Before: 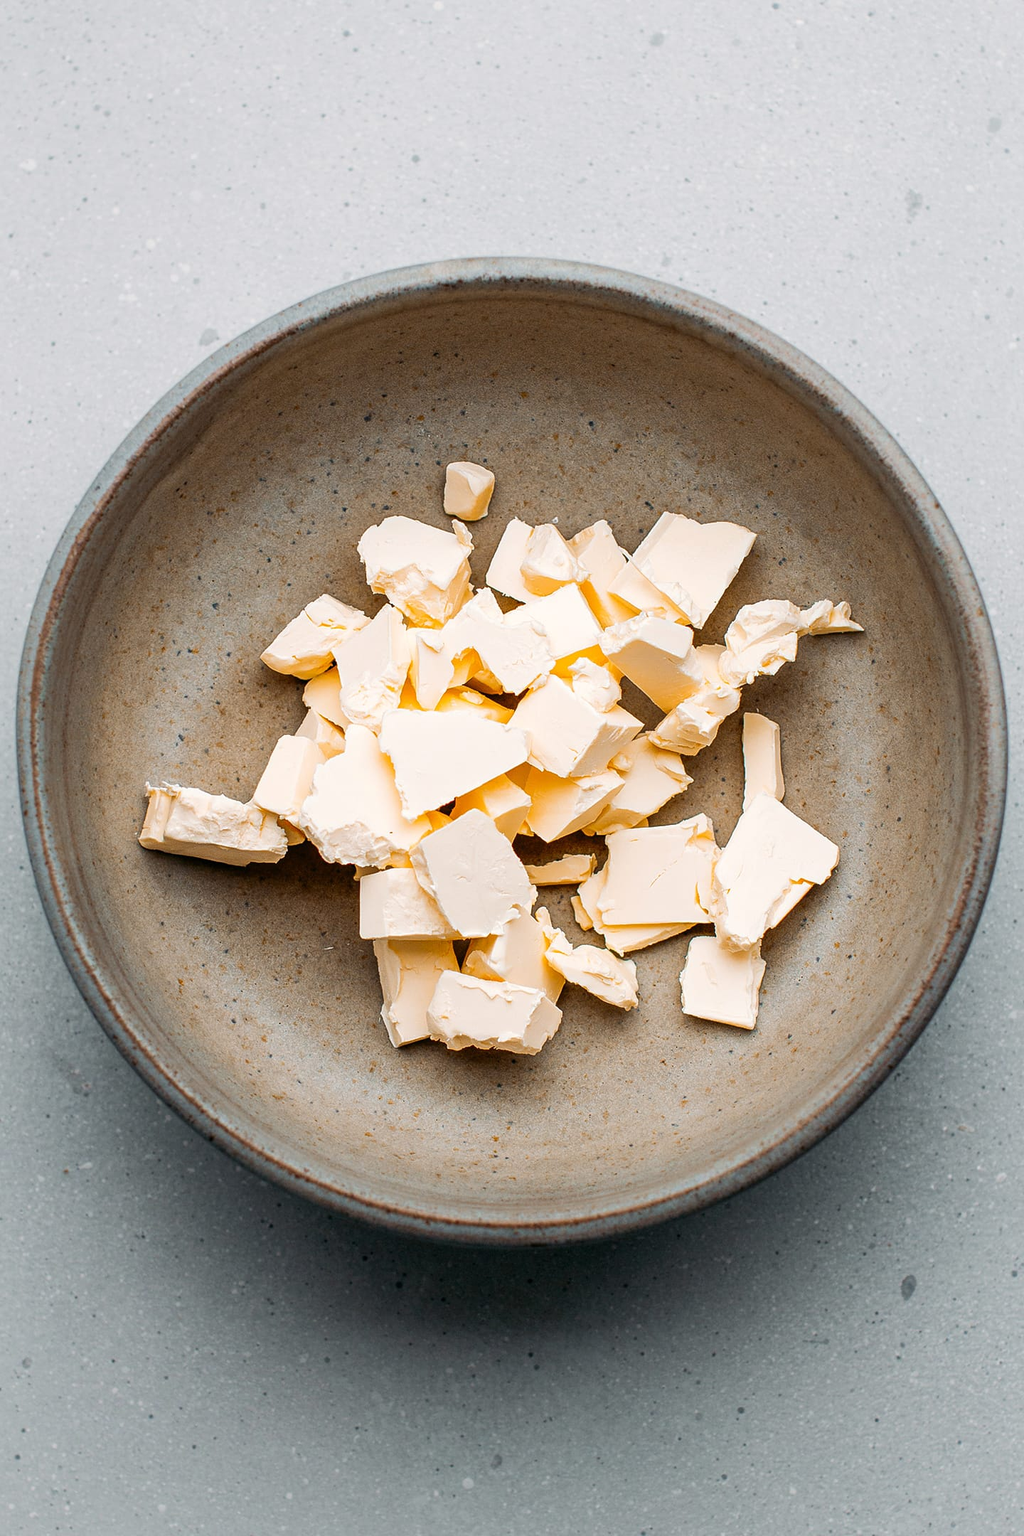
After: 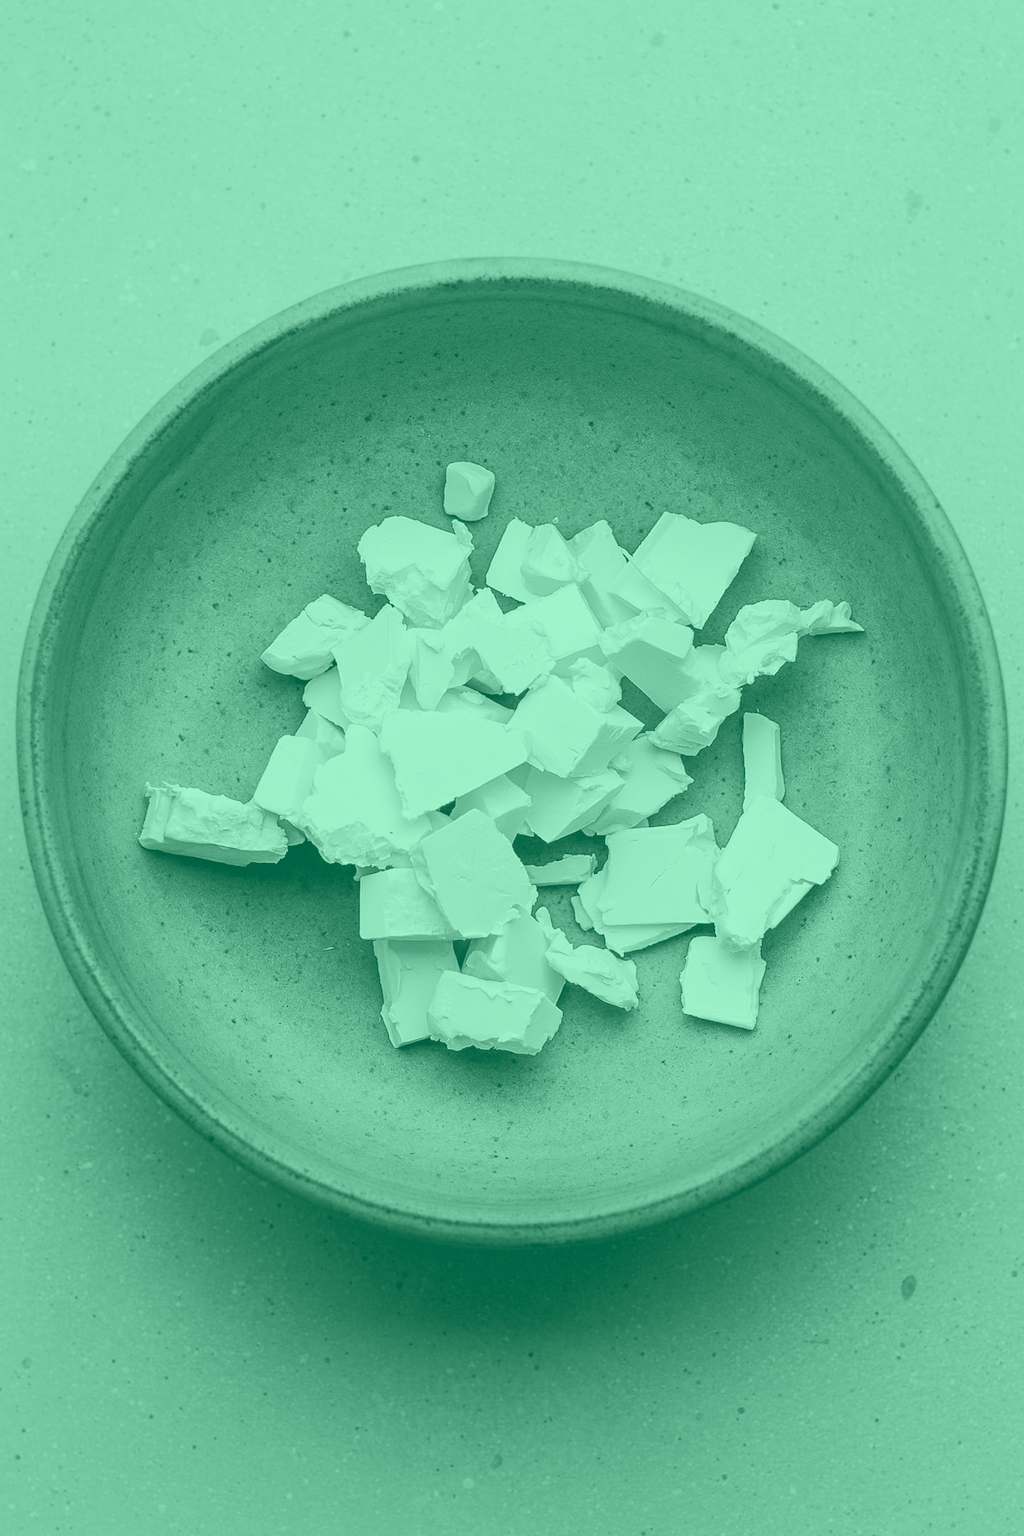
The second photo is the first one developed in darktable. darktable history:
colorize: hue 147.6°, saturation 65%, lightness 21.64%
tone equalizer: -8 EV -0.417 EV, -7 EV -0.389 EV, -6 EV -0.333 EV, -5 EV -0.222 EV, -3 EV 0.222 EV, -2 EV 0.333 EV, -1 EV 0.389 EV, +0 EV 0.417 EV, edges refinement/feathering 500, mask exposure compensation -1.57 EV, preserve details no
